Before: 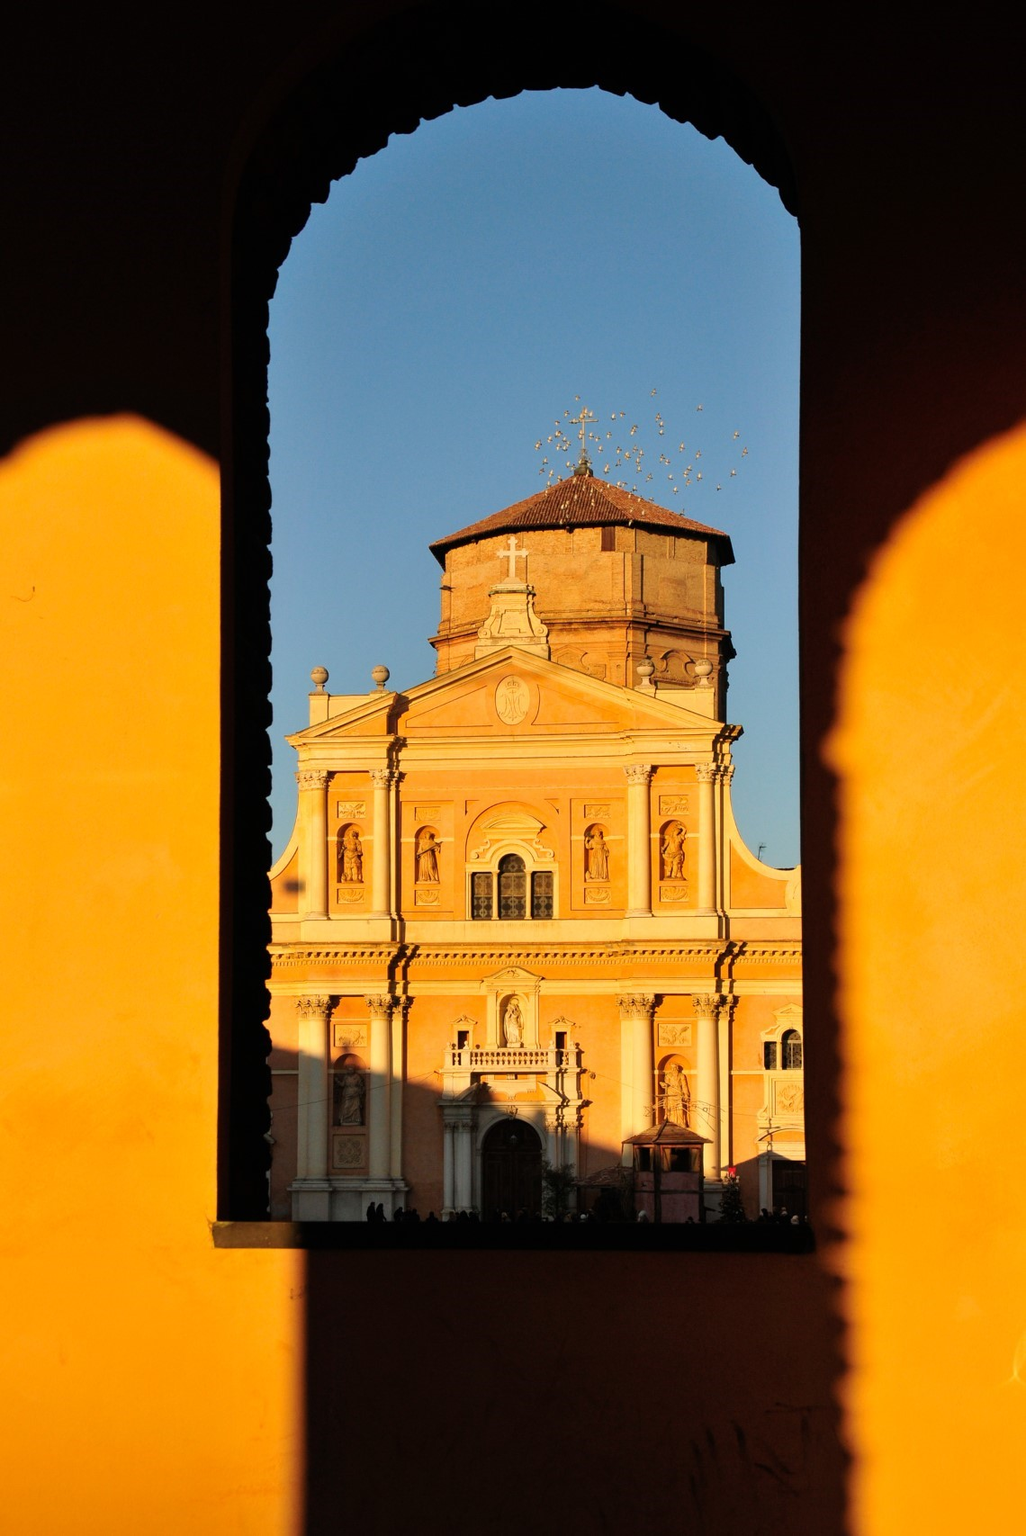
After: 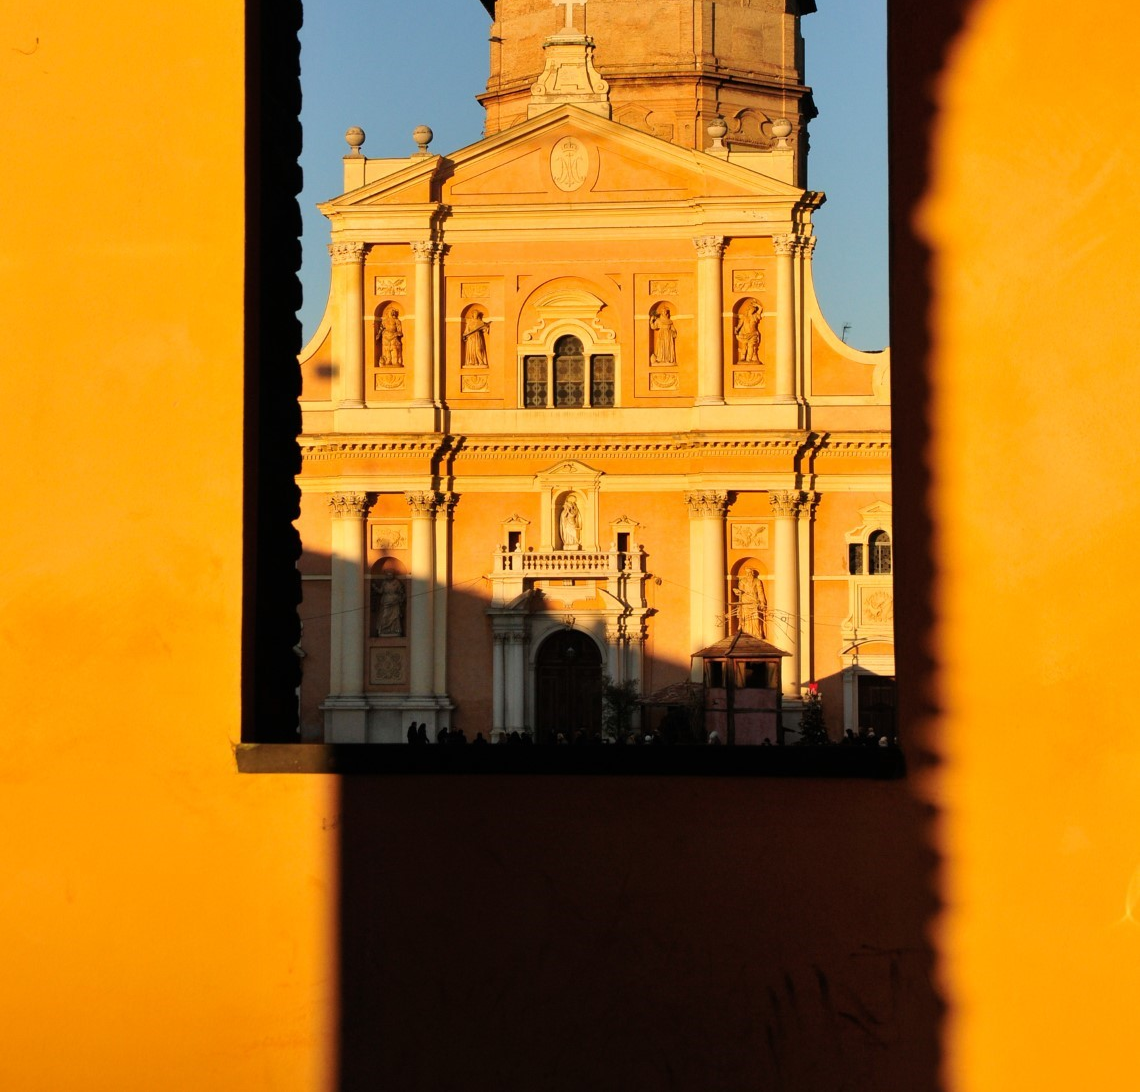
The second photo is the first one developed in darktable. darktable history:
crop and rotate: top 35.982%
